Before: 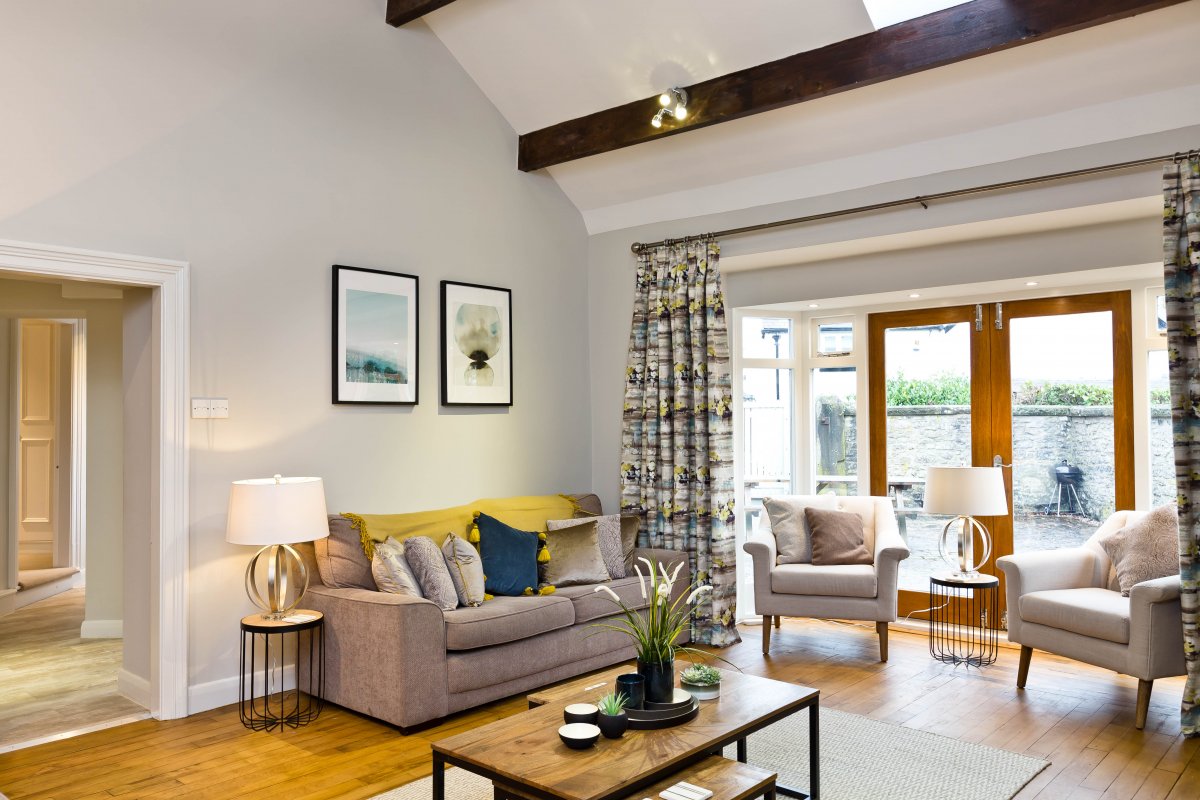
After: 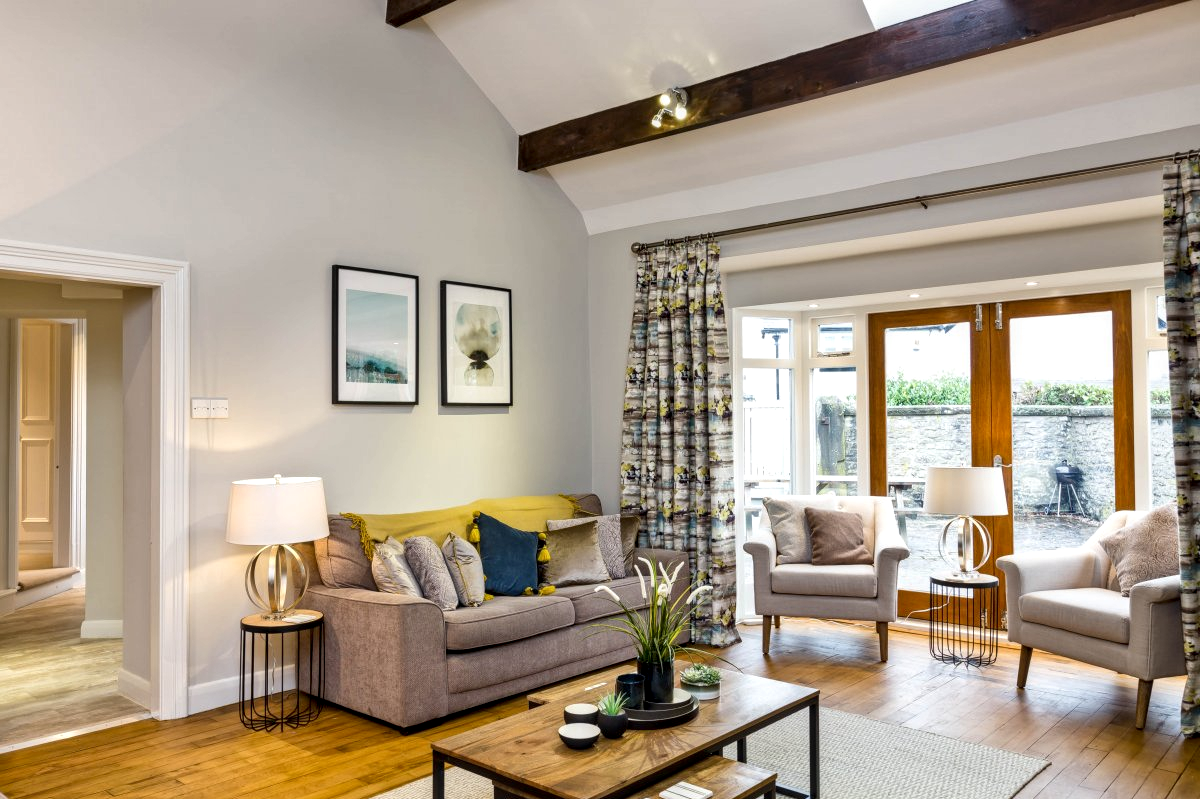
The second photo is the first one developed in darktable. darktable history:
local contrast: highlights 35%, detail 135%
crop: bottom 0.071%
